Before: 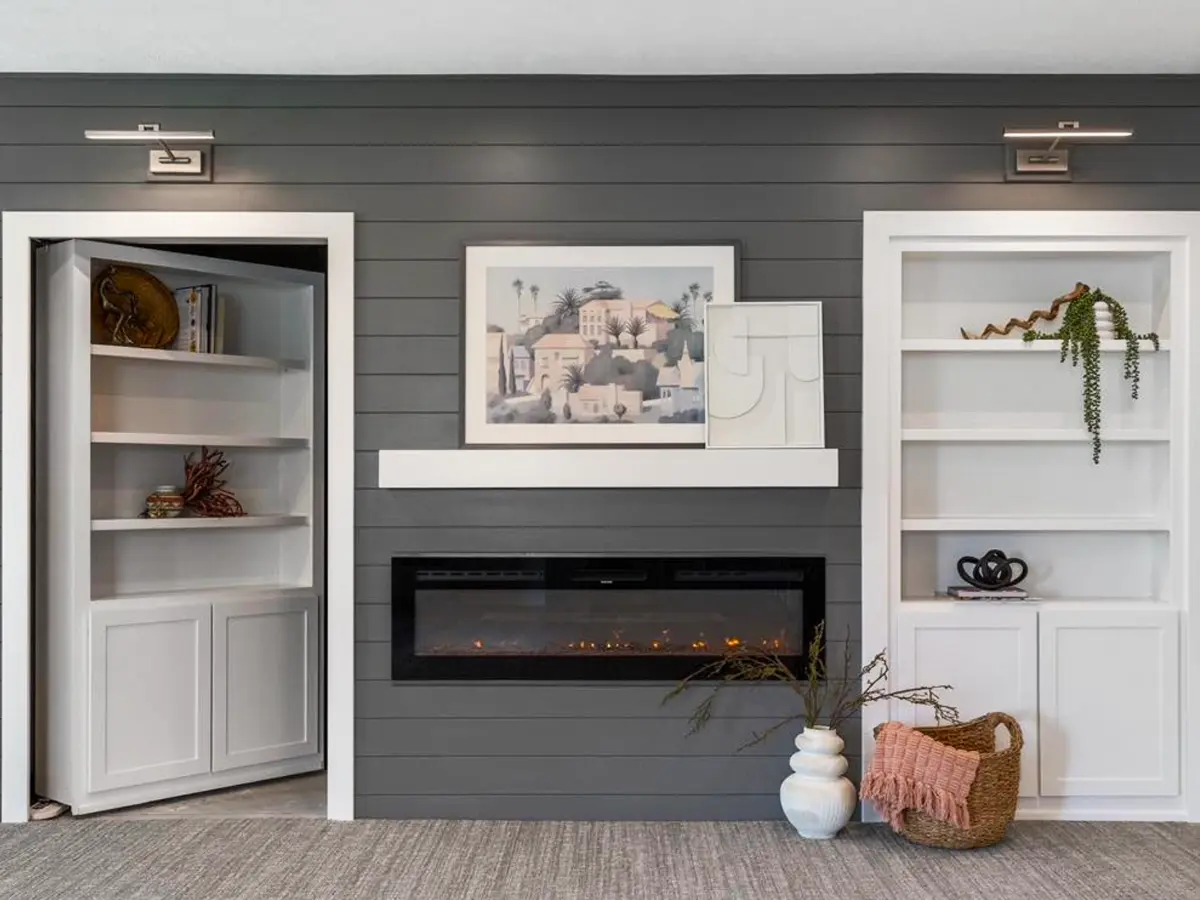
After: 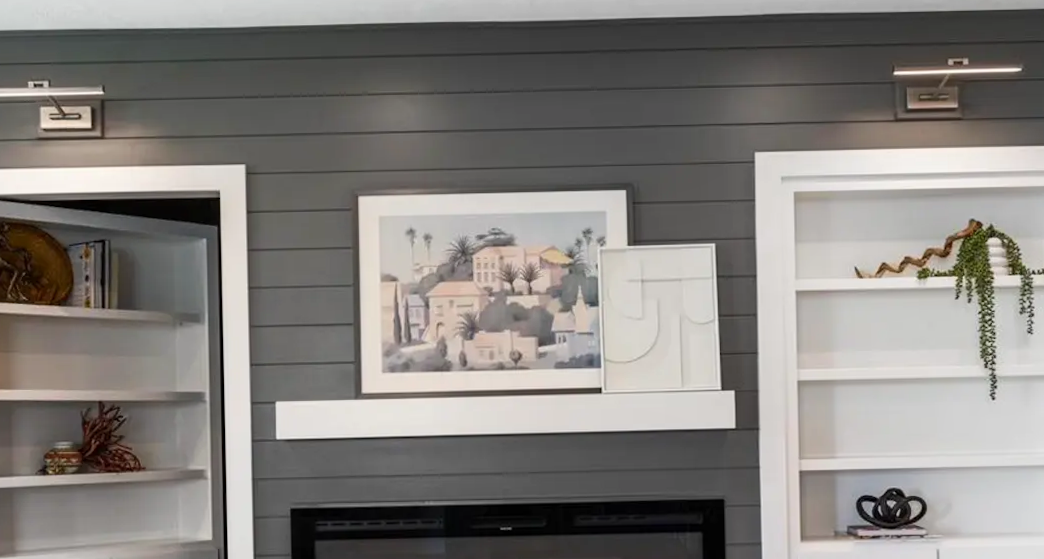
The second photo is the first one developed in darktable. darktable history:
shadows and highlights: shadows -23.08, highlights 46.15, soften with gaussian
rotate and perspective: rotation -1.24°, automatic cropping off
crop and rotate: left 9.345%, top 7.22%, right 4.982%, bottom 32.331%
